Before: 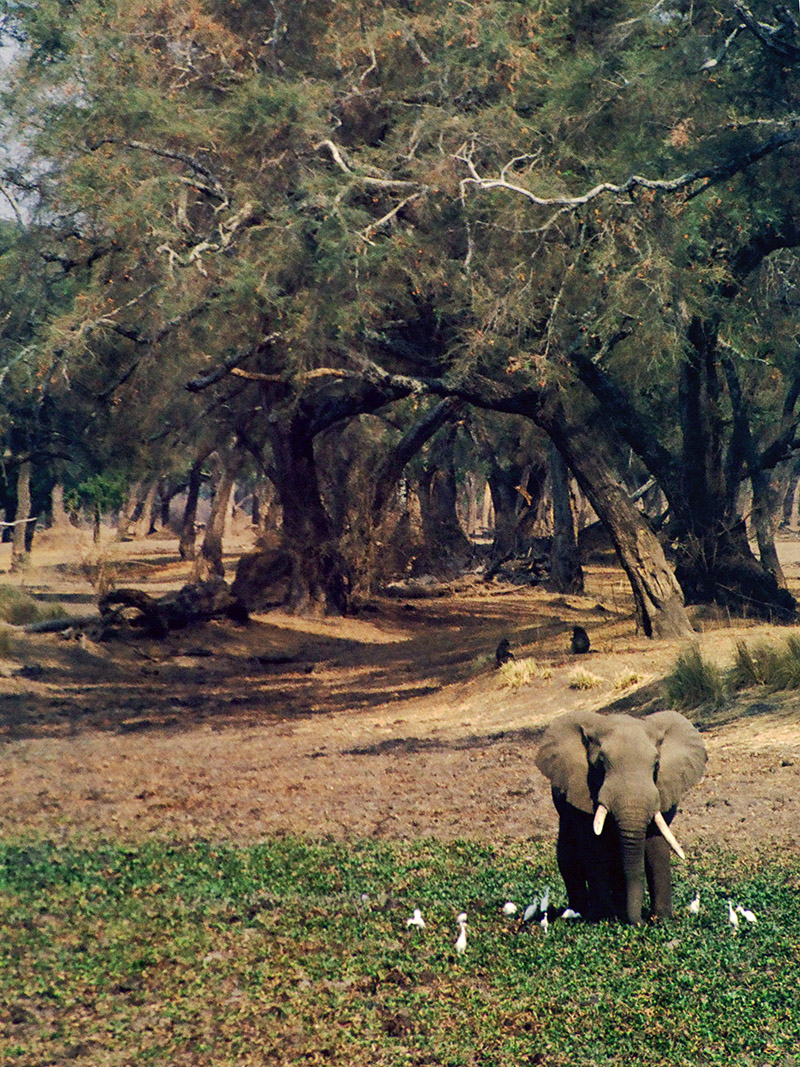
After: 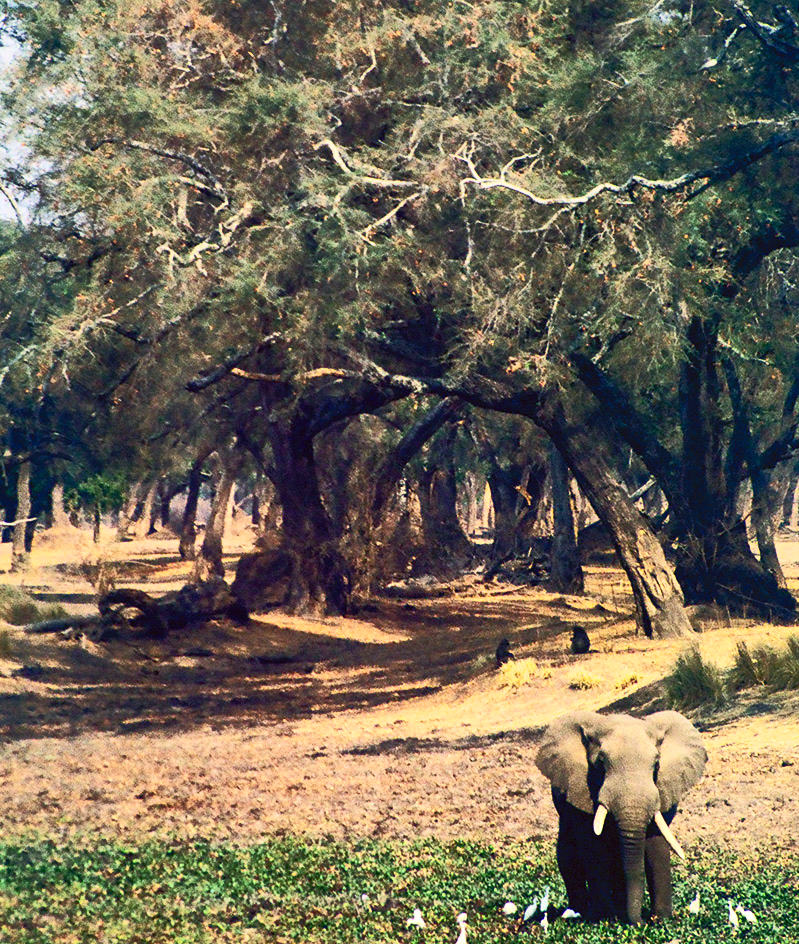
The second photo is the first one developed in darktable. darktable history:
contrast brightness saturation: contrast 0.62, brightness 0.34, saturation 0.14
crop and rotate: top 0%, bottom 11.49%
shadows and highlights: on, module defaults
